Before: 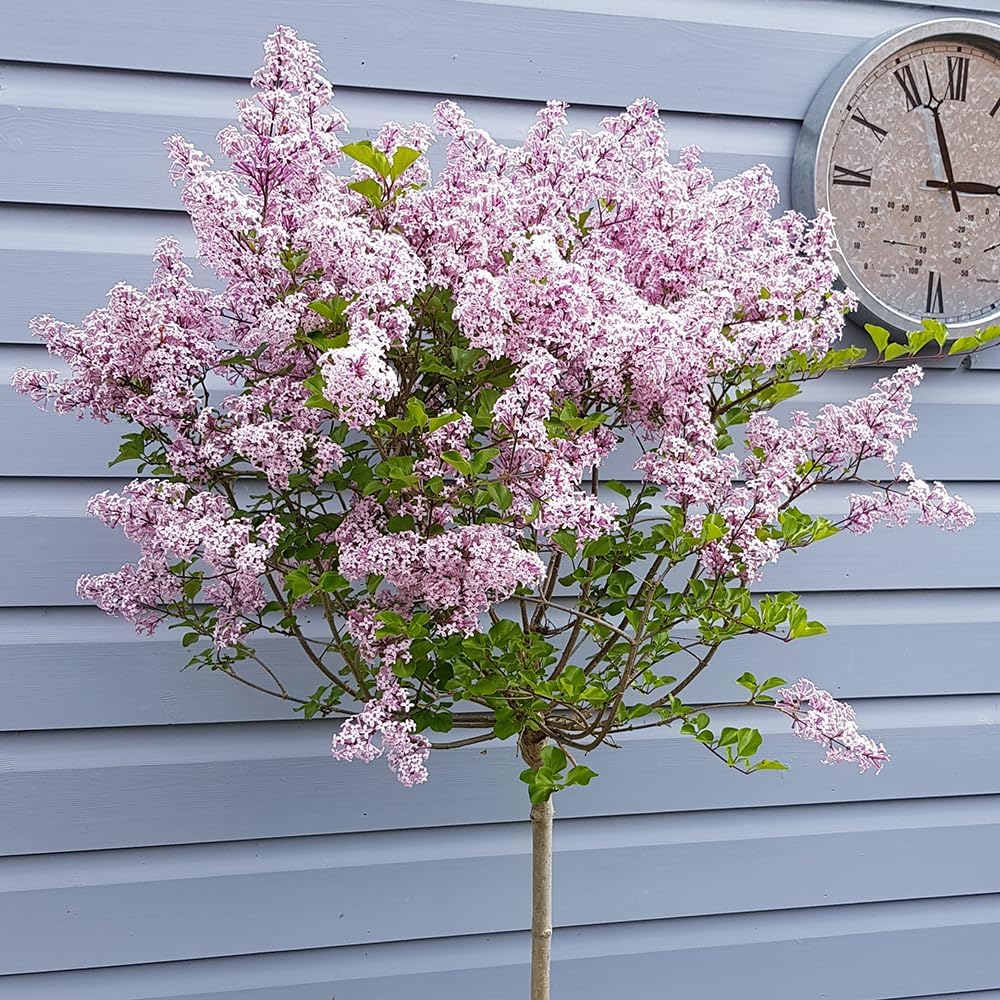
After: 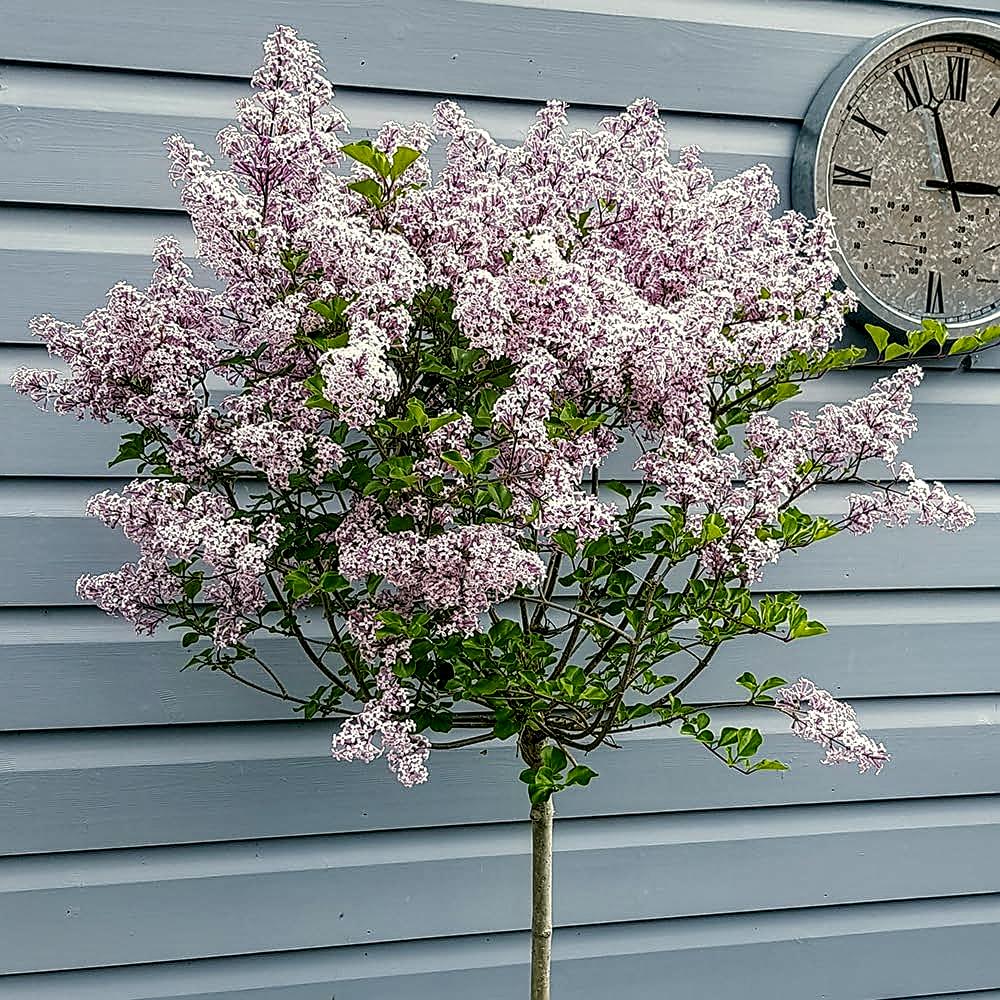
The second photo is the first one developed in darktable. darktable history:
exposure: exposure -0.36 EV, compensate highlight preservation false
local contrast: detail 203%
color correction: highlights a* -0.482, highlights b* 9.48, shadows a* -9.48, shadows b* 0.803
sharpen: on, module defaults
